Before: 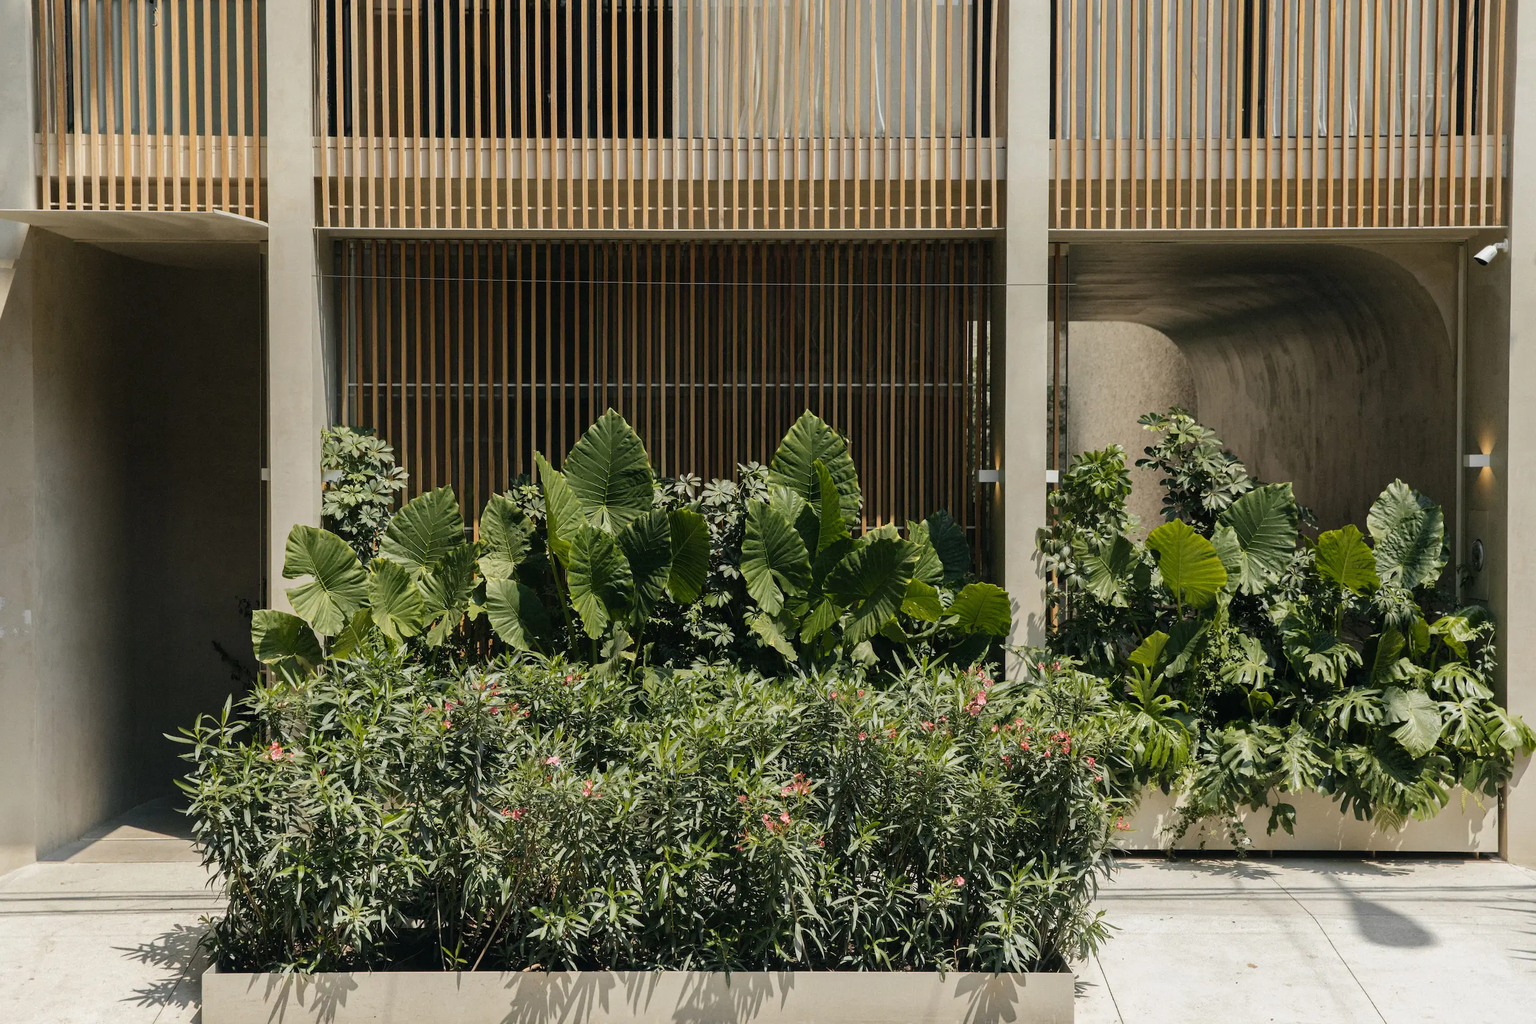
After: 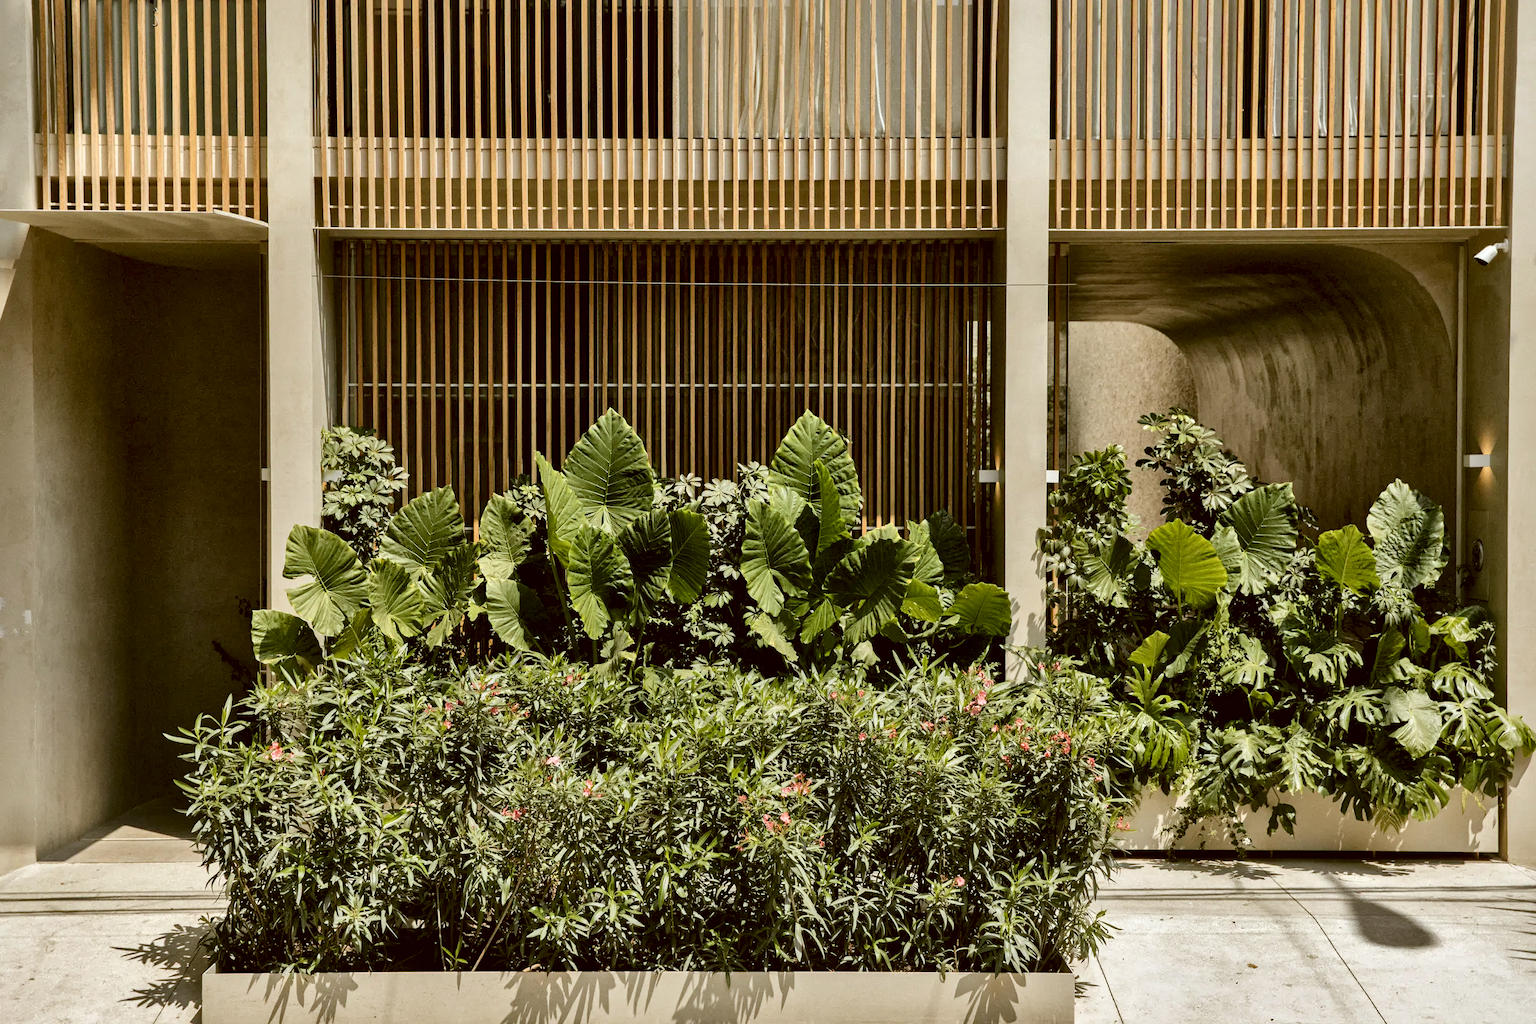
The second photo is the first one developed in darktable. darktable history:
shadows and highlights: soften with gaussian
local contrast: mode bilateral grid, contrast 70, coarseness 75, detail 180%, midtone range 0.2
color correction: highlights a* -0.482, highlights b* 0.161, shadows a* 4.66, shadows b* 20.72
